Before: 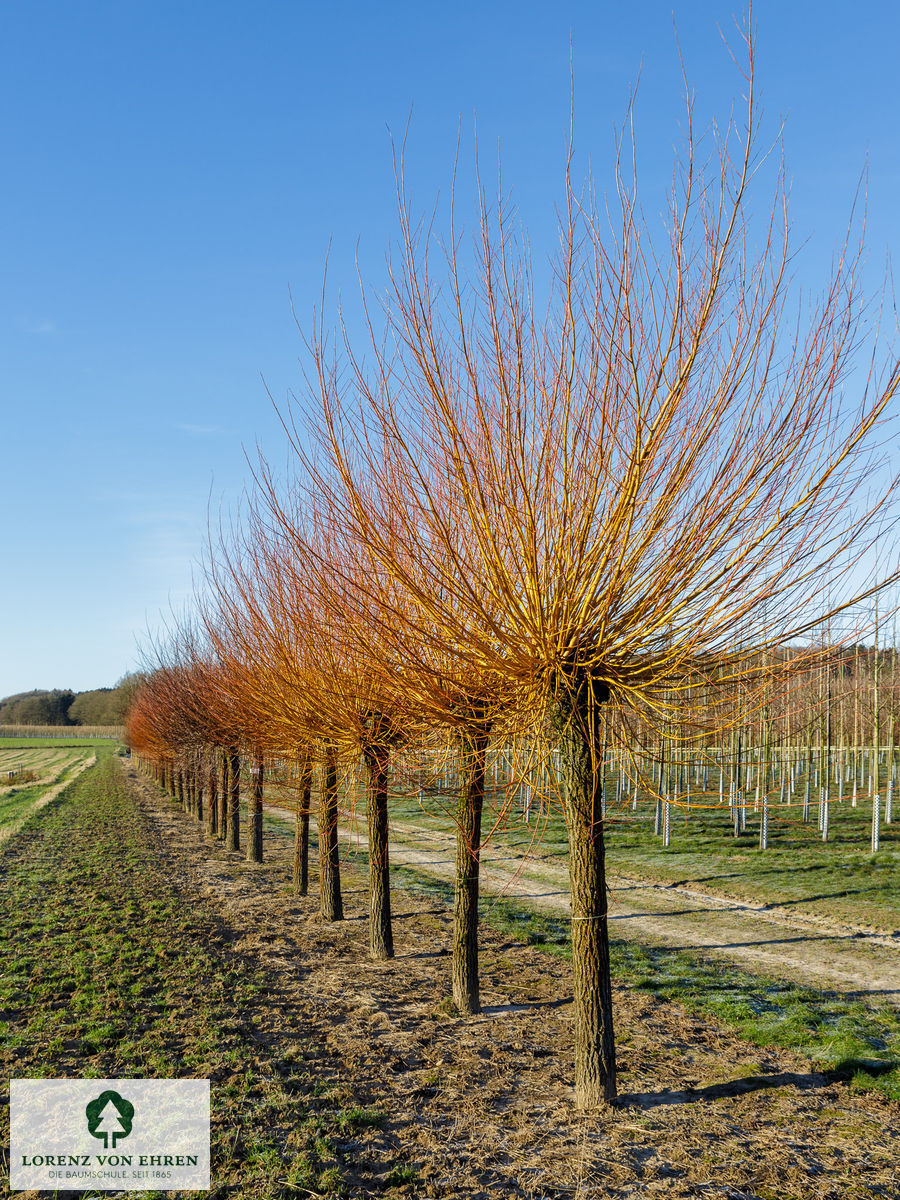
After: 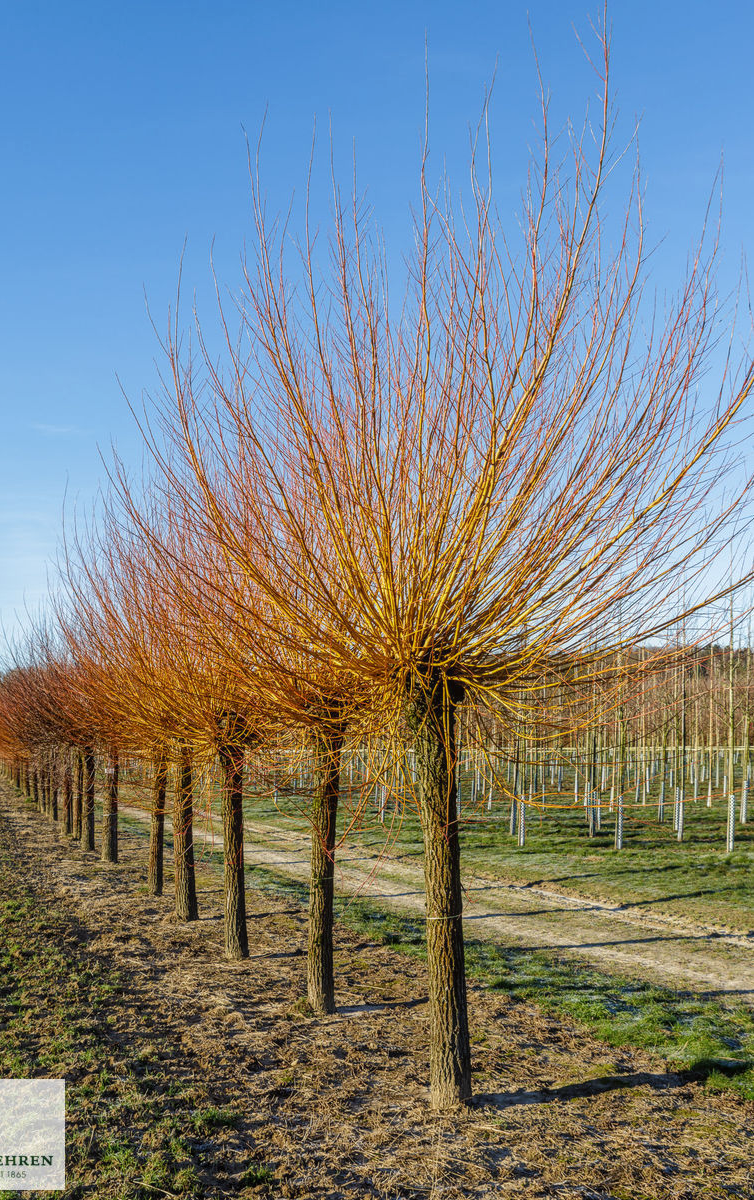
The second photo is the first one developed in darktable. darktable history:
crop: left 16.145%
base curve: exposure shift 0, preserve colors none
local contrast: on, module defaults
contrast equalizer: octaves 7, y [[0.6 ×6], [0.55 ×6], [0 ×6], [0 ×6], [0 ×6]], mix -0.3
